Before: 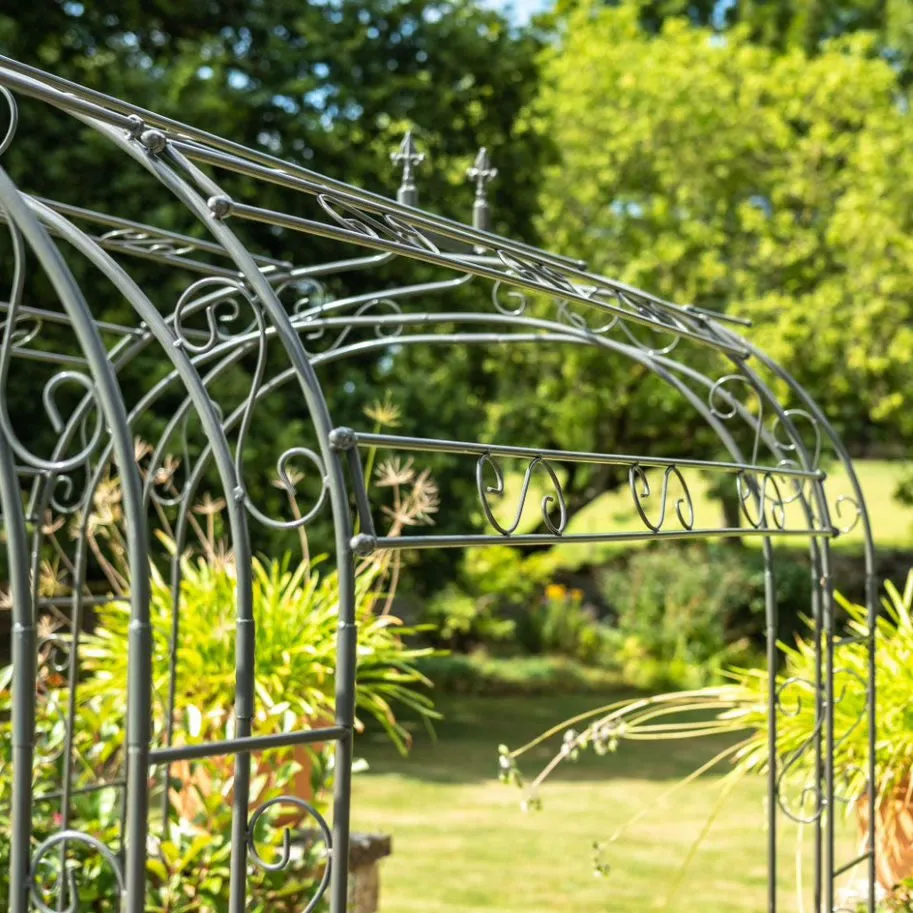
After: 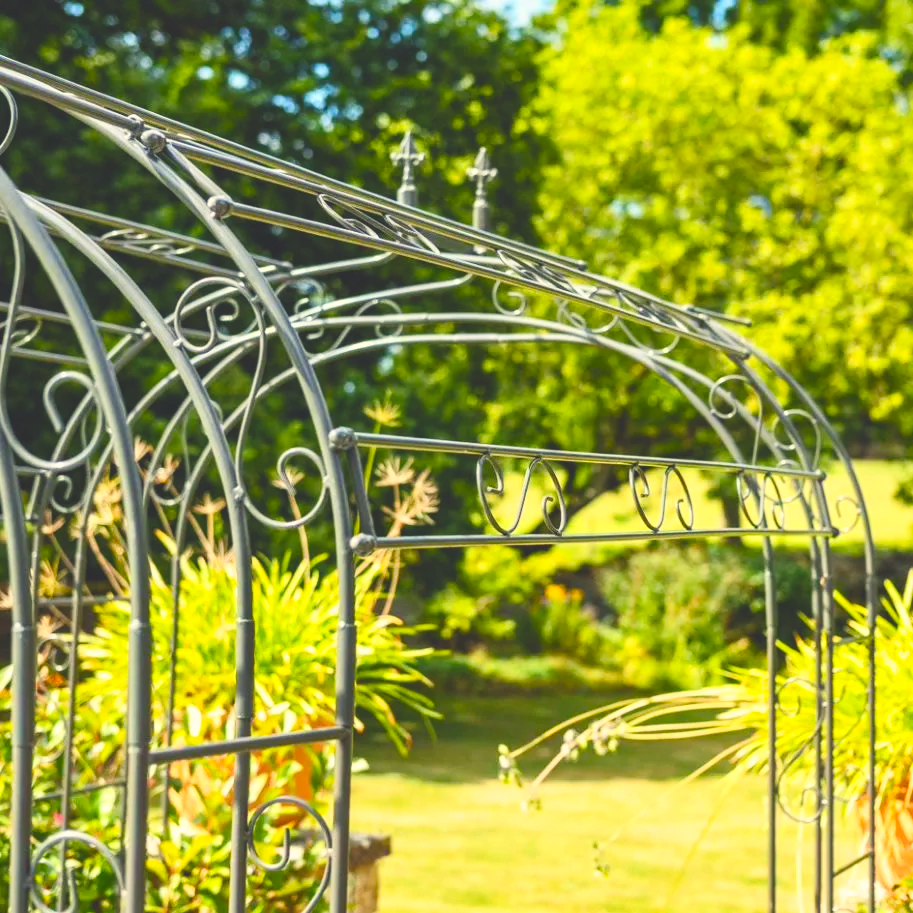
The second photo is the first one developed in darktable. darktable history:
contrast brightness saturation: contrast 0.2, brightness 0.16, saturation 0.22
color balance rgb: shadows lift › chroma 3%, shadows lift › hue 280.8°, power › hue 330°, highlights gain › chroma 3%, highlights gain › hue 75.6°, global offset › luminance 2%, perceptual saturation grading › global saturation 20%, perceptual saturation grading › highlights -25%, perceptual saturation grading › shadows 50%, global vibrance 20.33%
